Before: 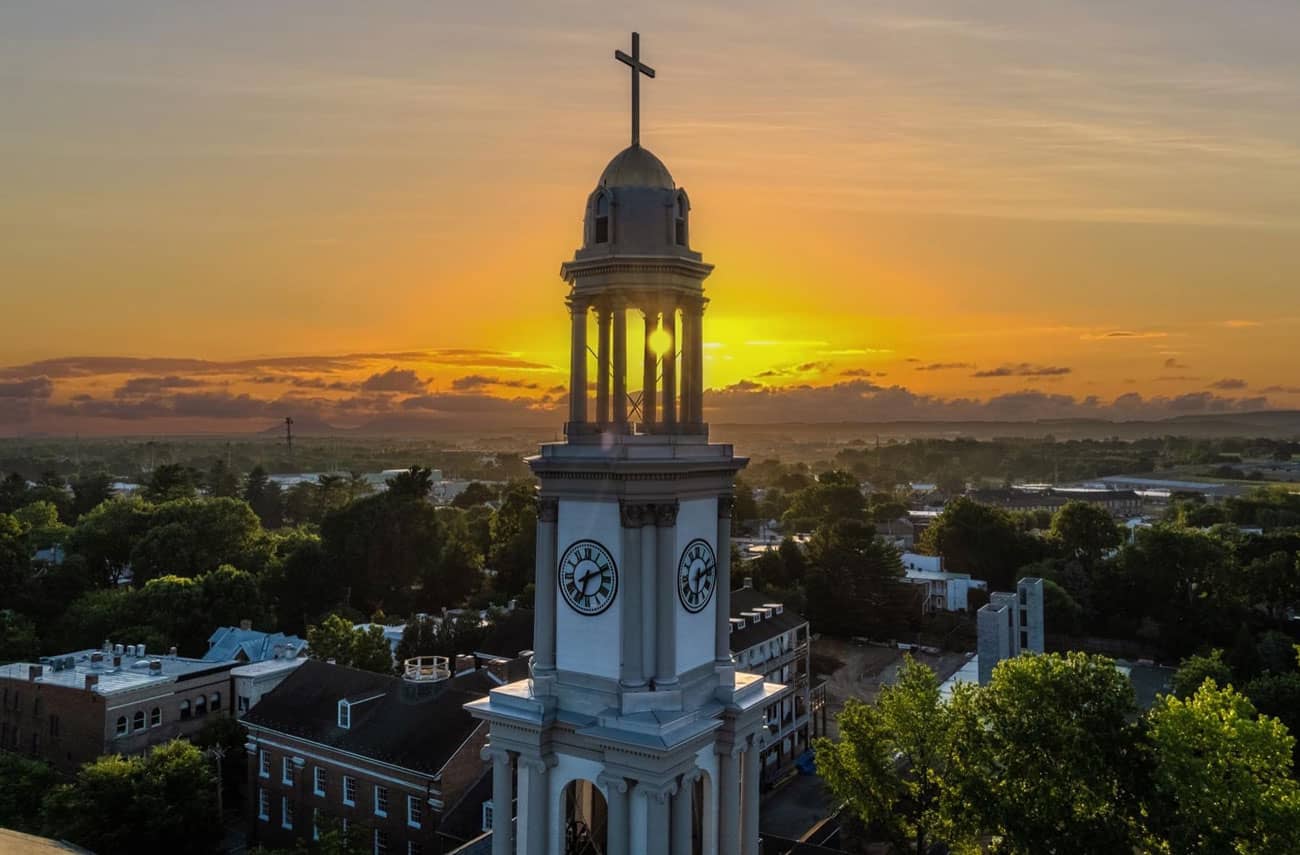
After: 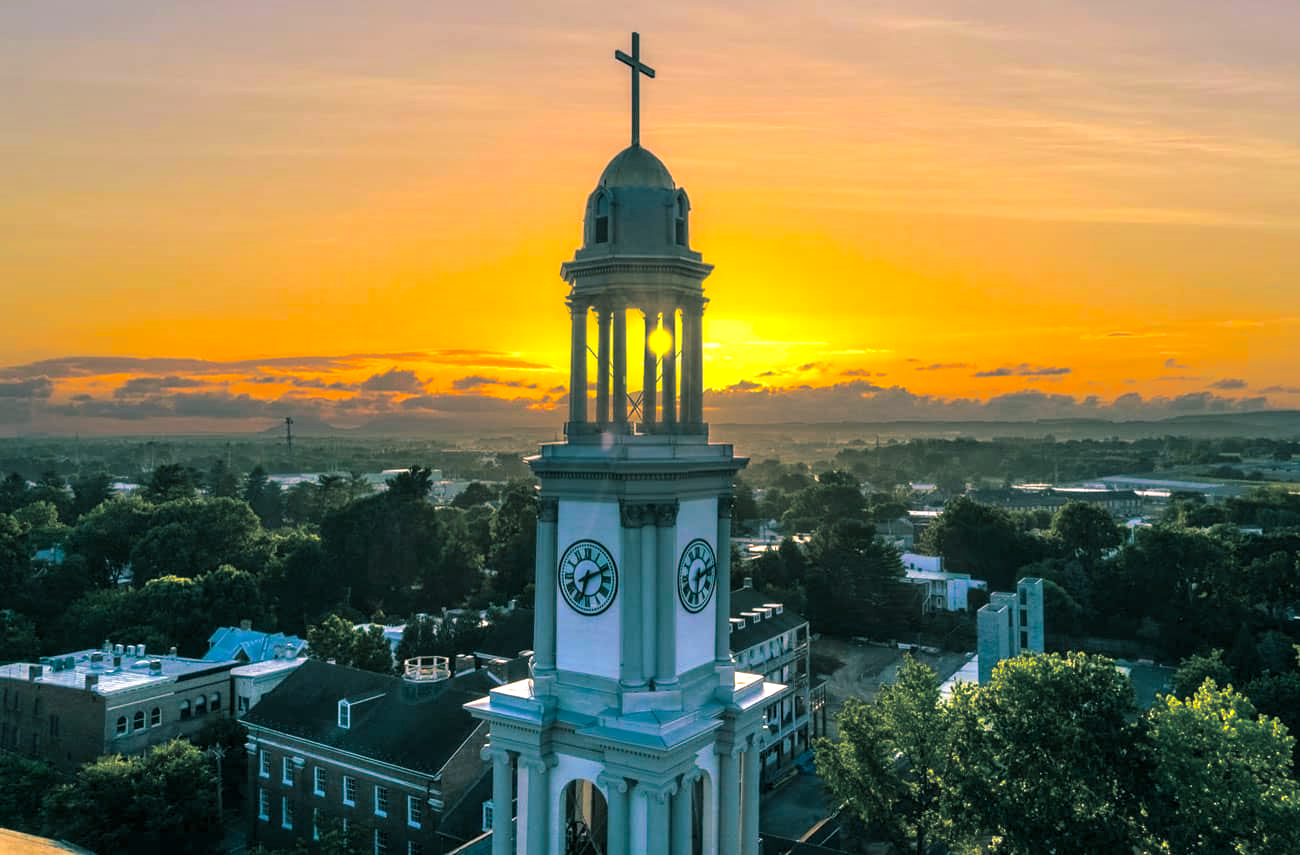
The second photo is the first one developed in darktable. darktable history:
color balance rgb: linear chroma grading › global chroma 18.9%, perceptual saturation grading › global saturation 20%, perceptual saturation grading › highlights -25%, perceptual saturation grading › shadows 50%, global vibrance 18.93%
color correction: highlights a* 7.34, highlights b* 4.37
exposure: black level correction 0, exposure 1.1 EV, compensate highlight preservation false
split-toning: shadows › hue 186.43°, highlights › hue 49.29°, compress 30.29%
graduated density: rotation -0.352°, offset 57.64
